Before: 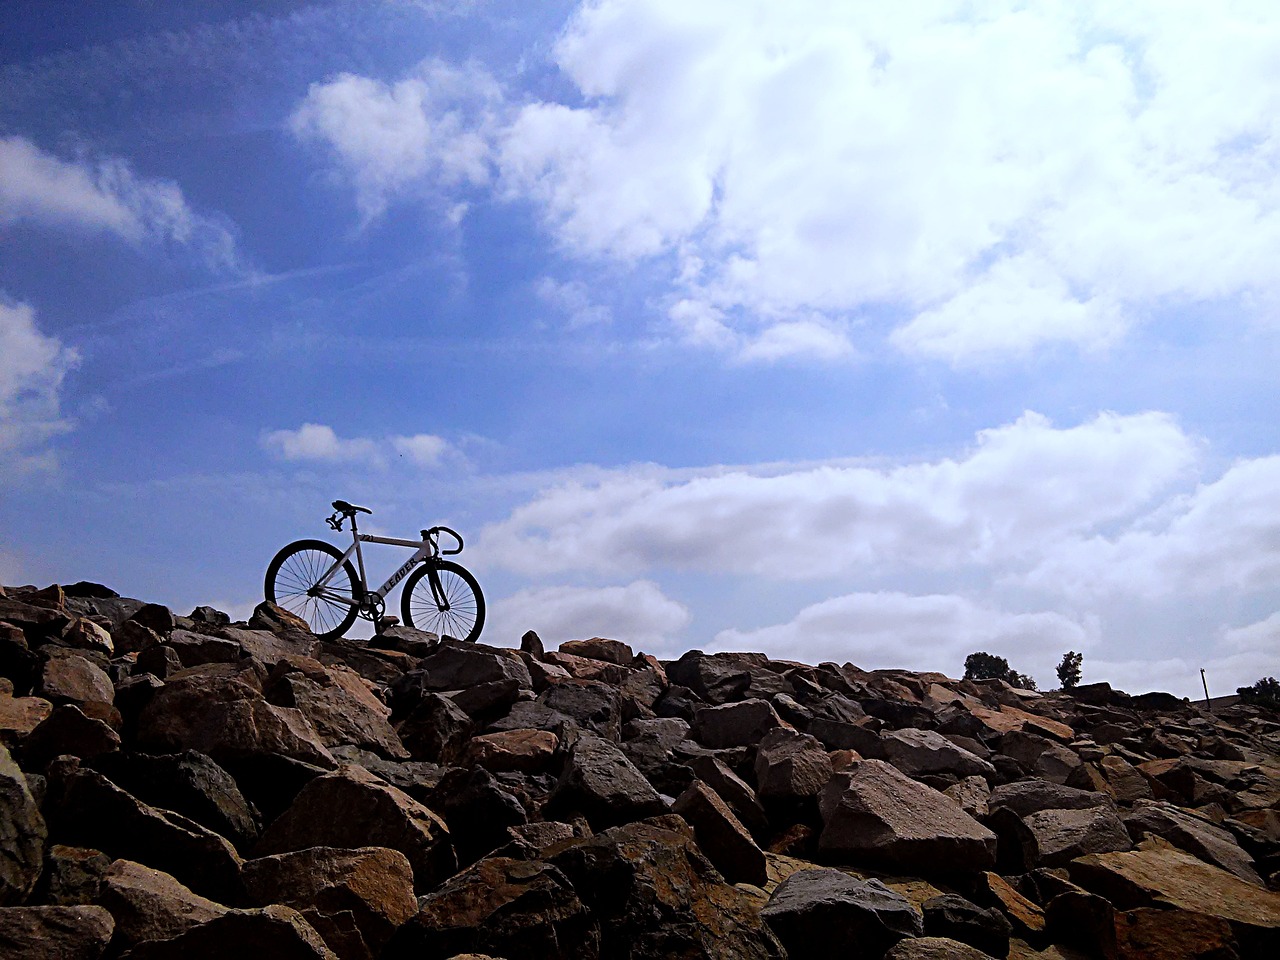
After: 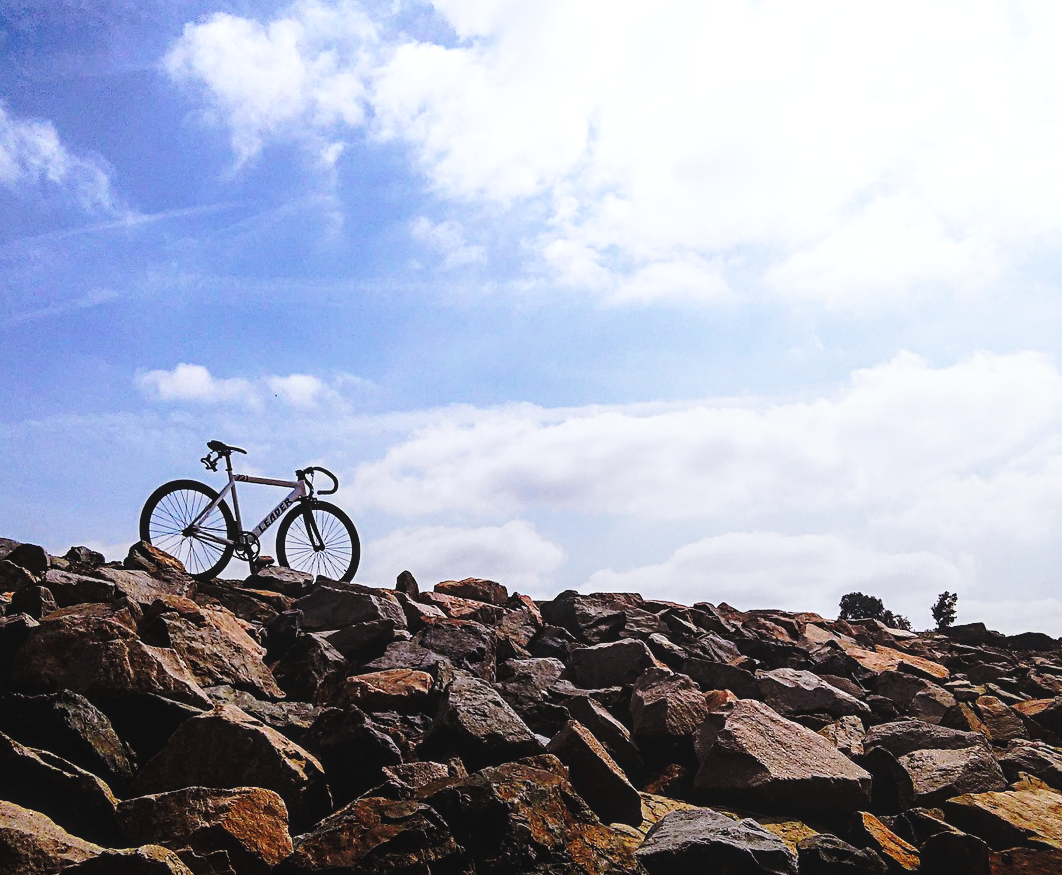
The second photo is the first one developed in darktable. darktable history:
exposure: black level correction -0.004, exposure 0.039 EV, compensate highlight preservation false
local contrast: on, module defaults
base curve: curves: ch0 [(0, 0) (0.032, 0.037) (0.105, 0.228) (0.435, 0.76) (0.856, 0.983) (1, 1)], preserve colors none
crop: left 9.789%, top 6.326%, right 7.17%, bottom 2.444%
